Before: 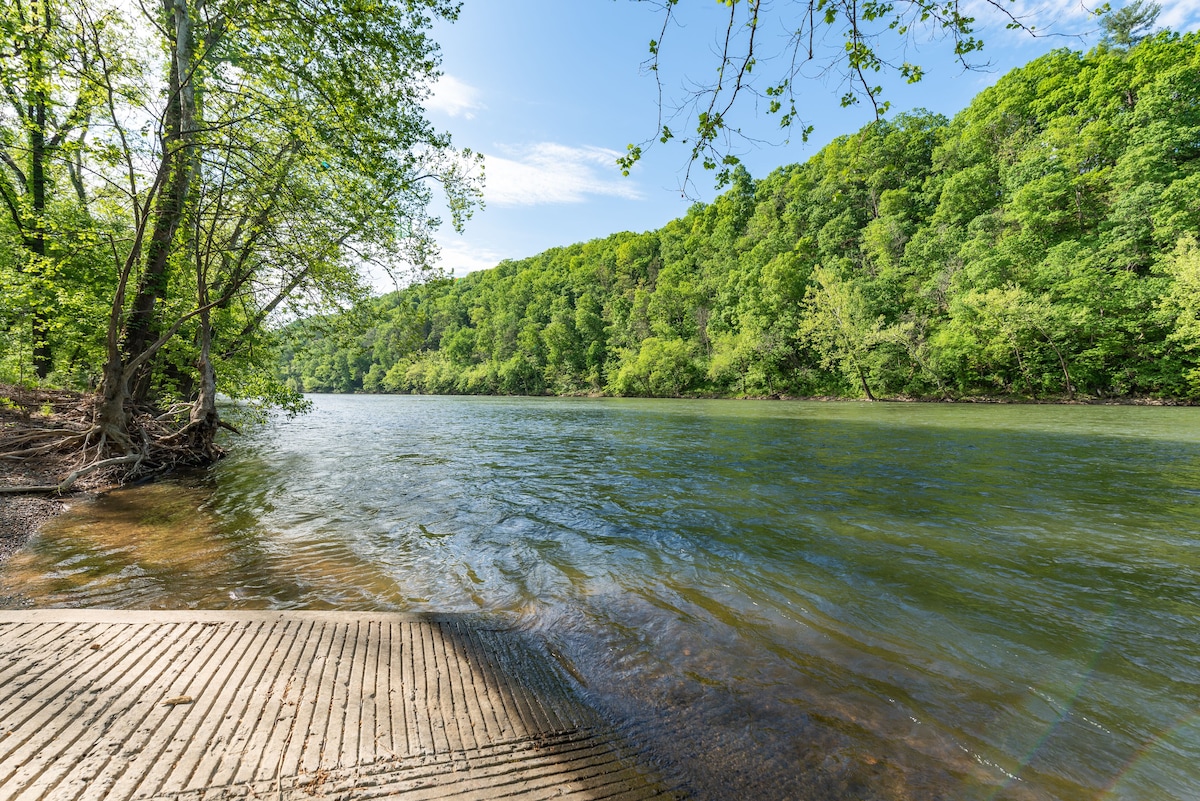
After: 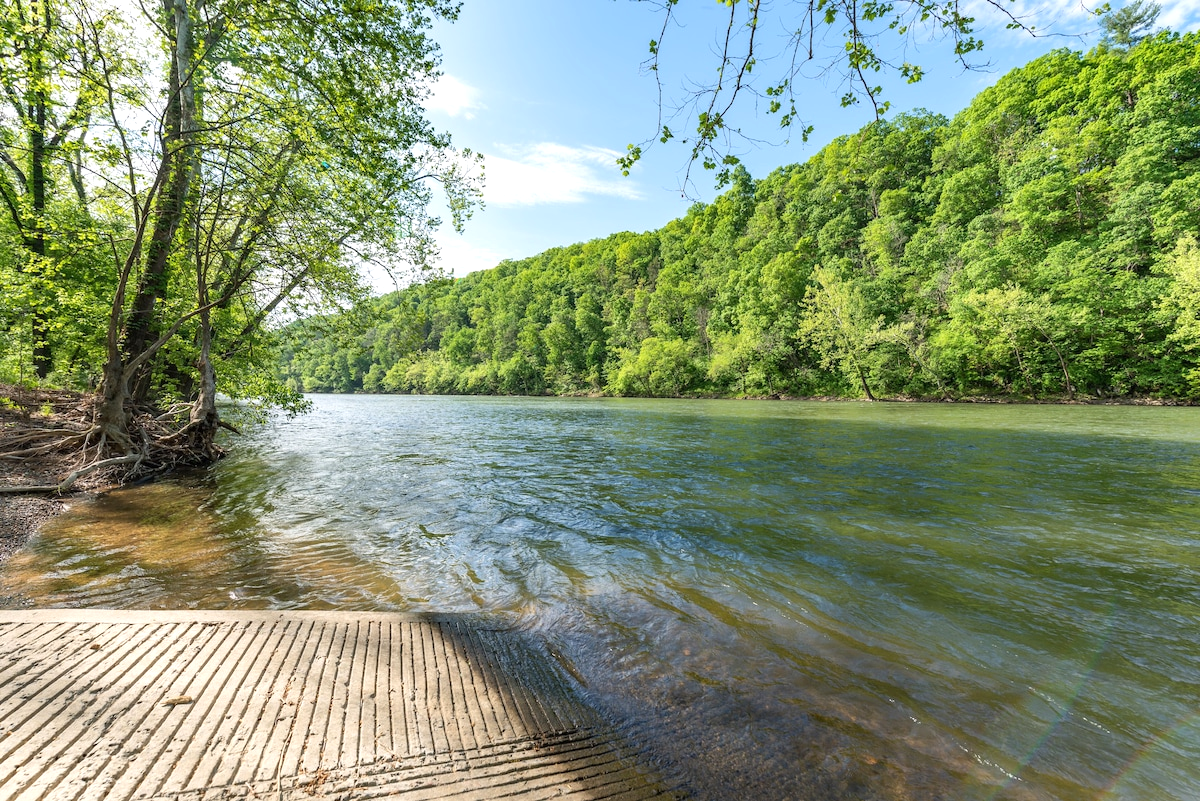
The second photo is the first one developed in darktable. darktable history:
exposure: exposure 0.255 EV, compensate exposure bias true, compensate highlight preservation false
